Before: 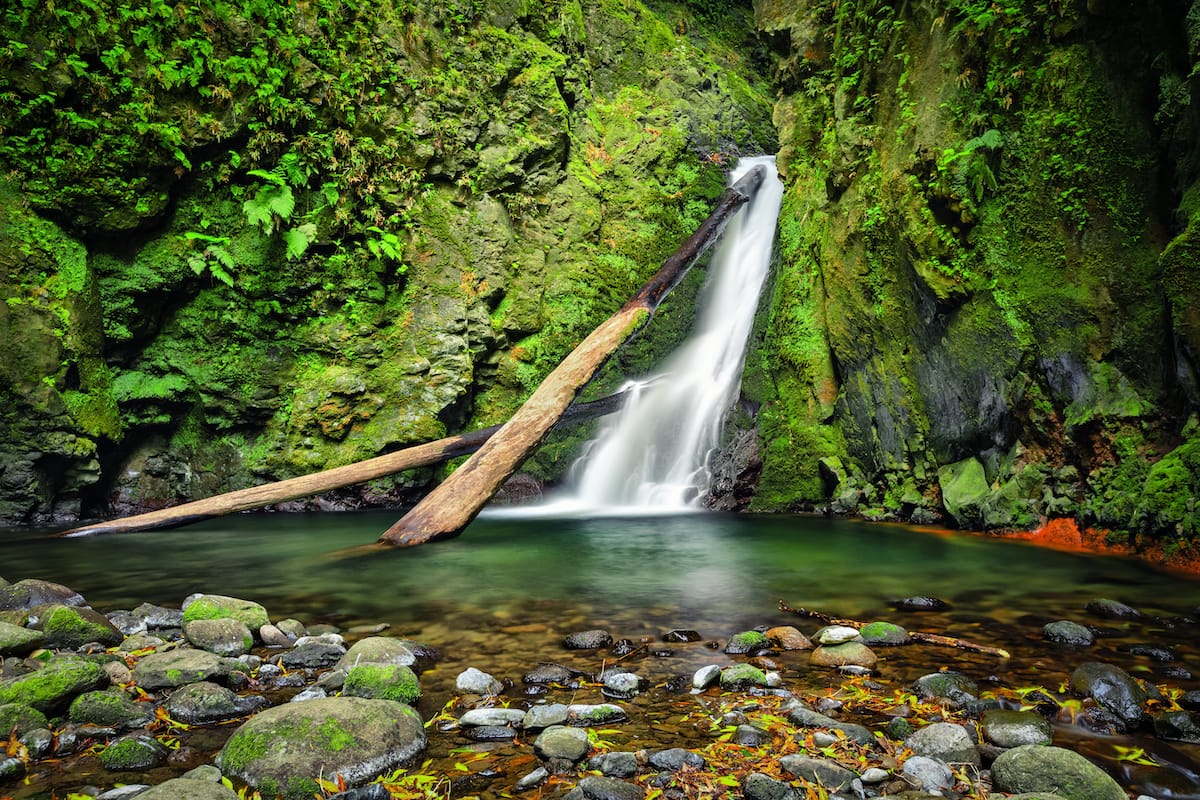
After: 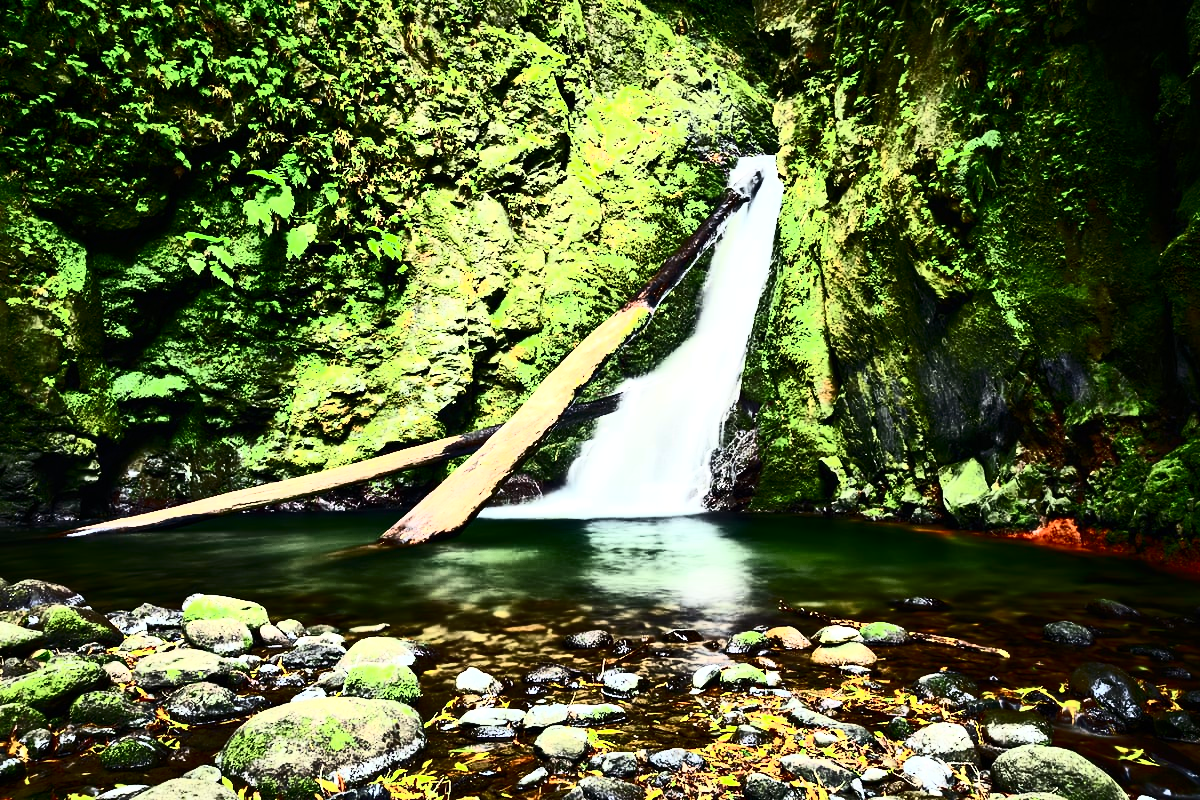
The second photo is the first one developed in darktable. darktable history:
contrast brightness saturation: contrast 0.93, brightness 0.2
tone equalizer: -8 EV 0.001 EV, -7 EV -0.002 EV, -6 EV 0.002 EV, -5 EV -0.03 EV, -4 EV -0.116 EV, -3 EV -0.169 EV, -2 EV 0.24 EV, -1 EV 0.702 EV, +0 EV 0.493 EV
